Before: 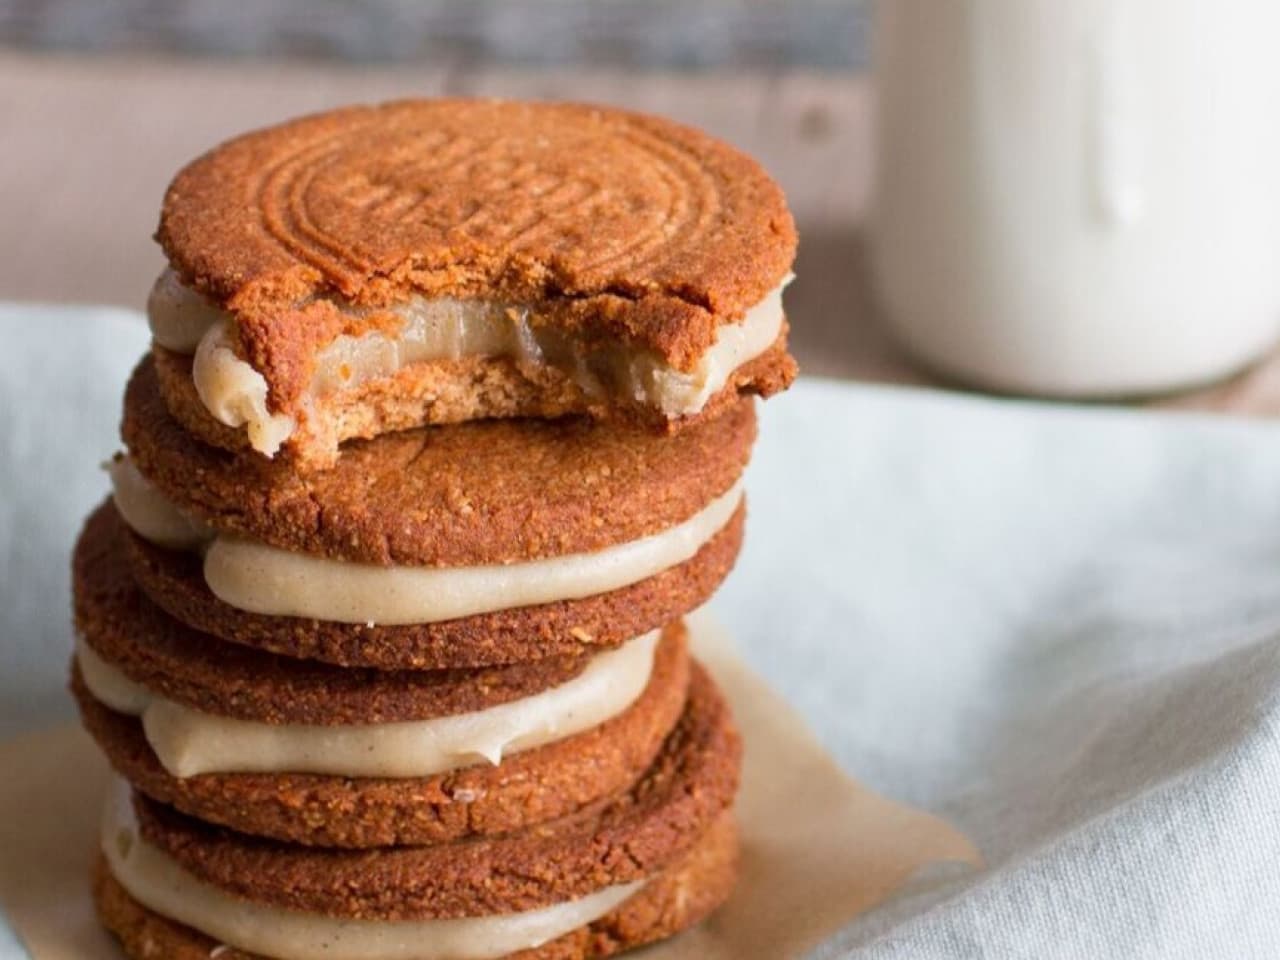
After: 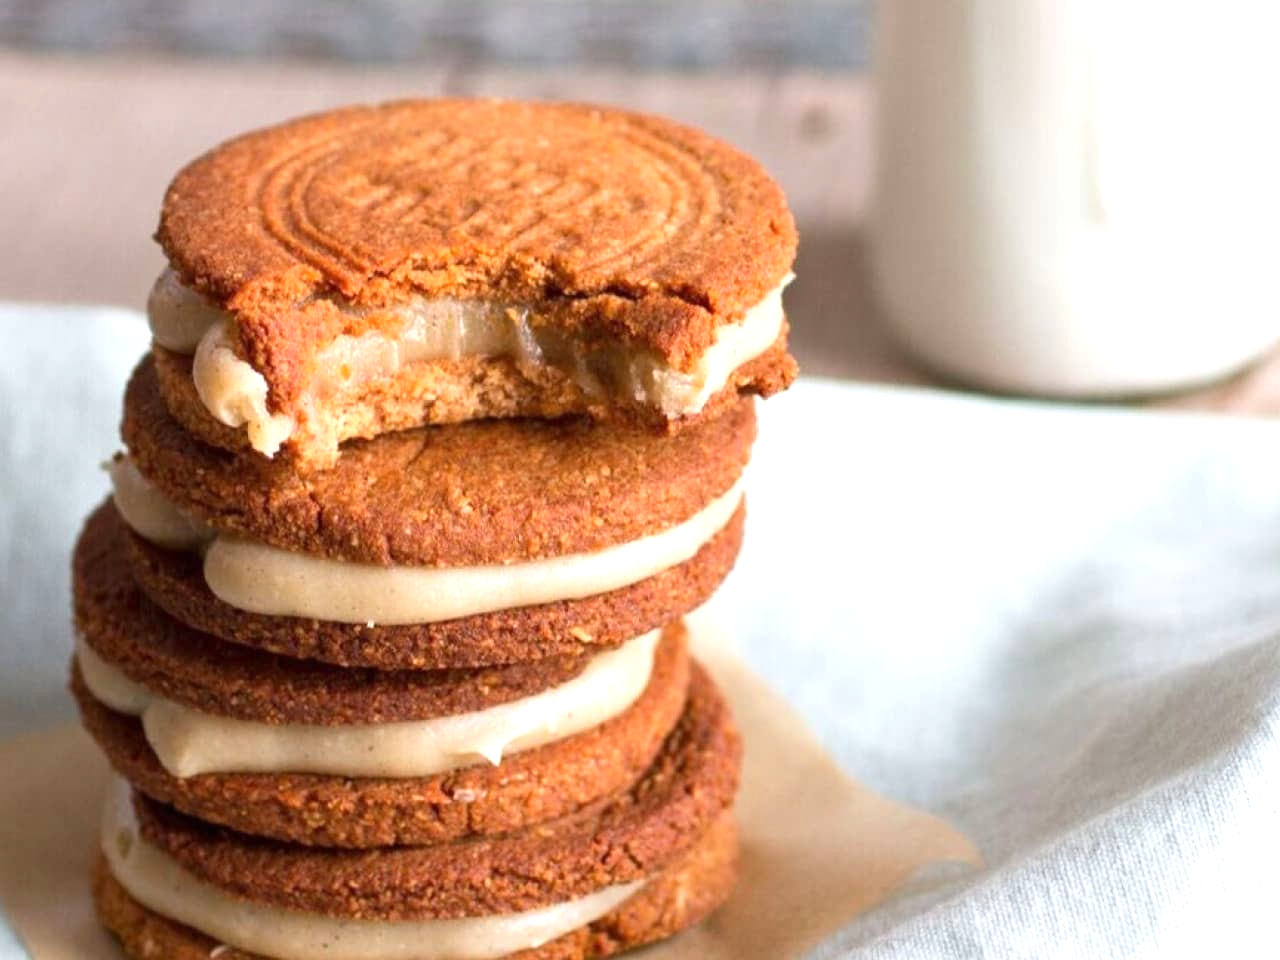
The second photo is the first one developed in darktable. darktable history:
exposure: exposure 0.6 EV, compensate exposure bias true, compensate highlight preservation false
